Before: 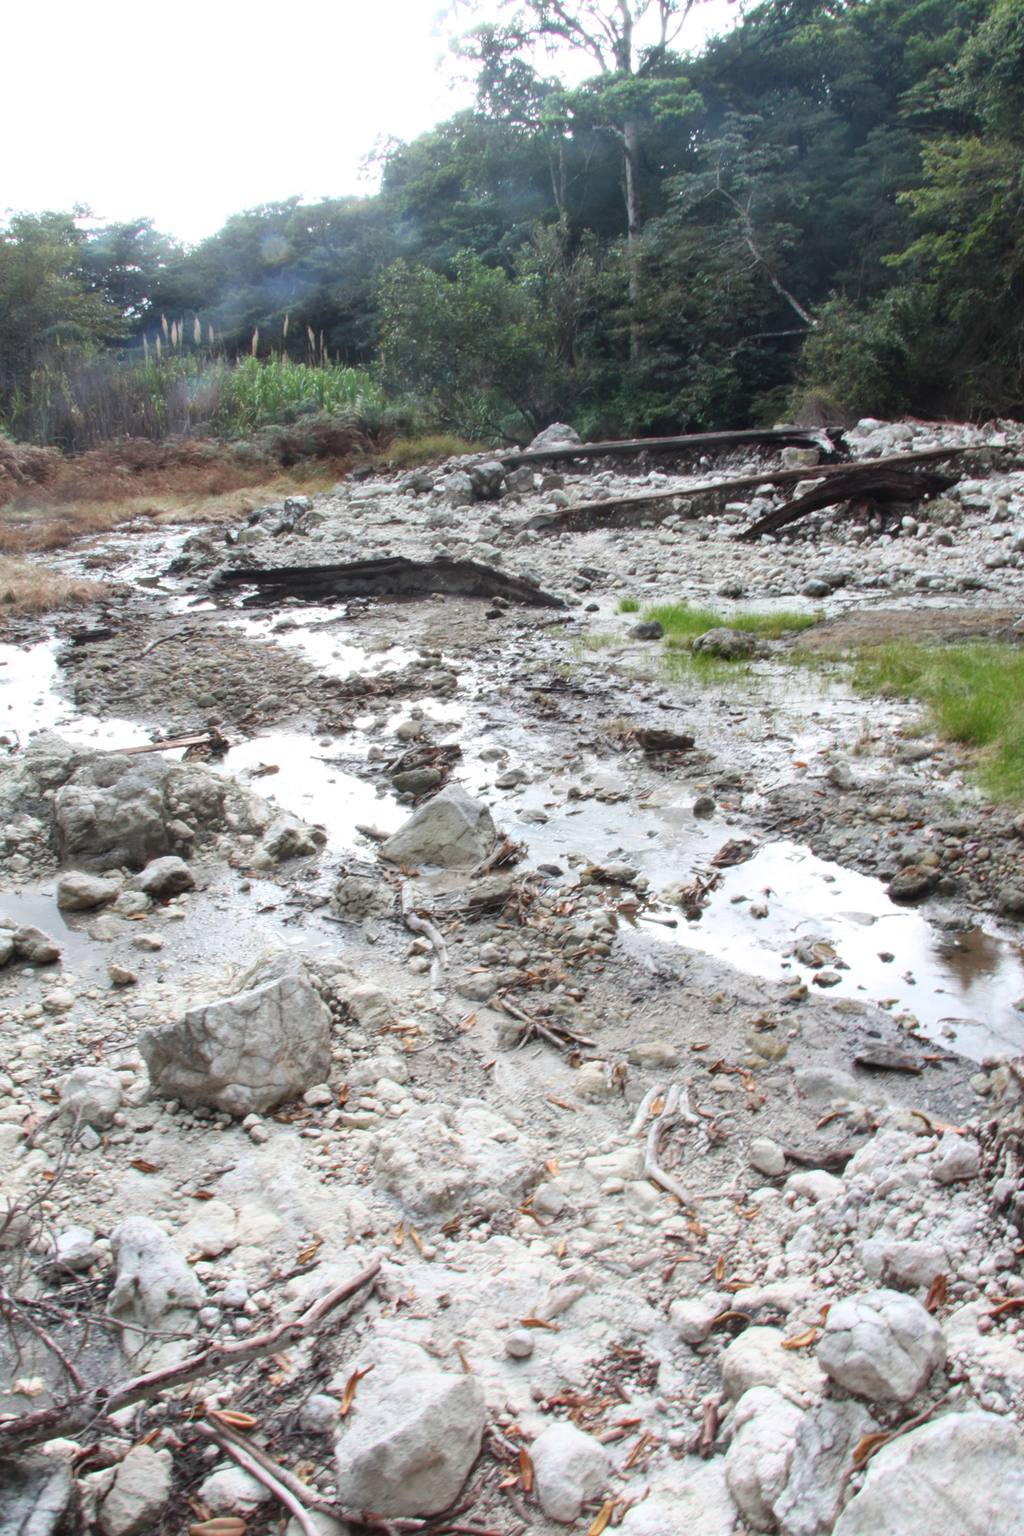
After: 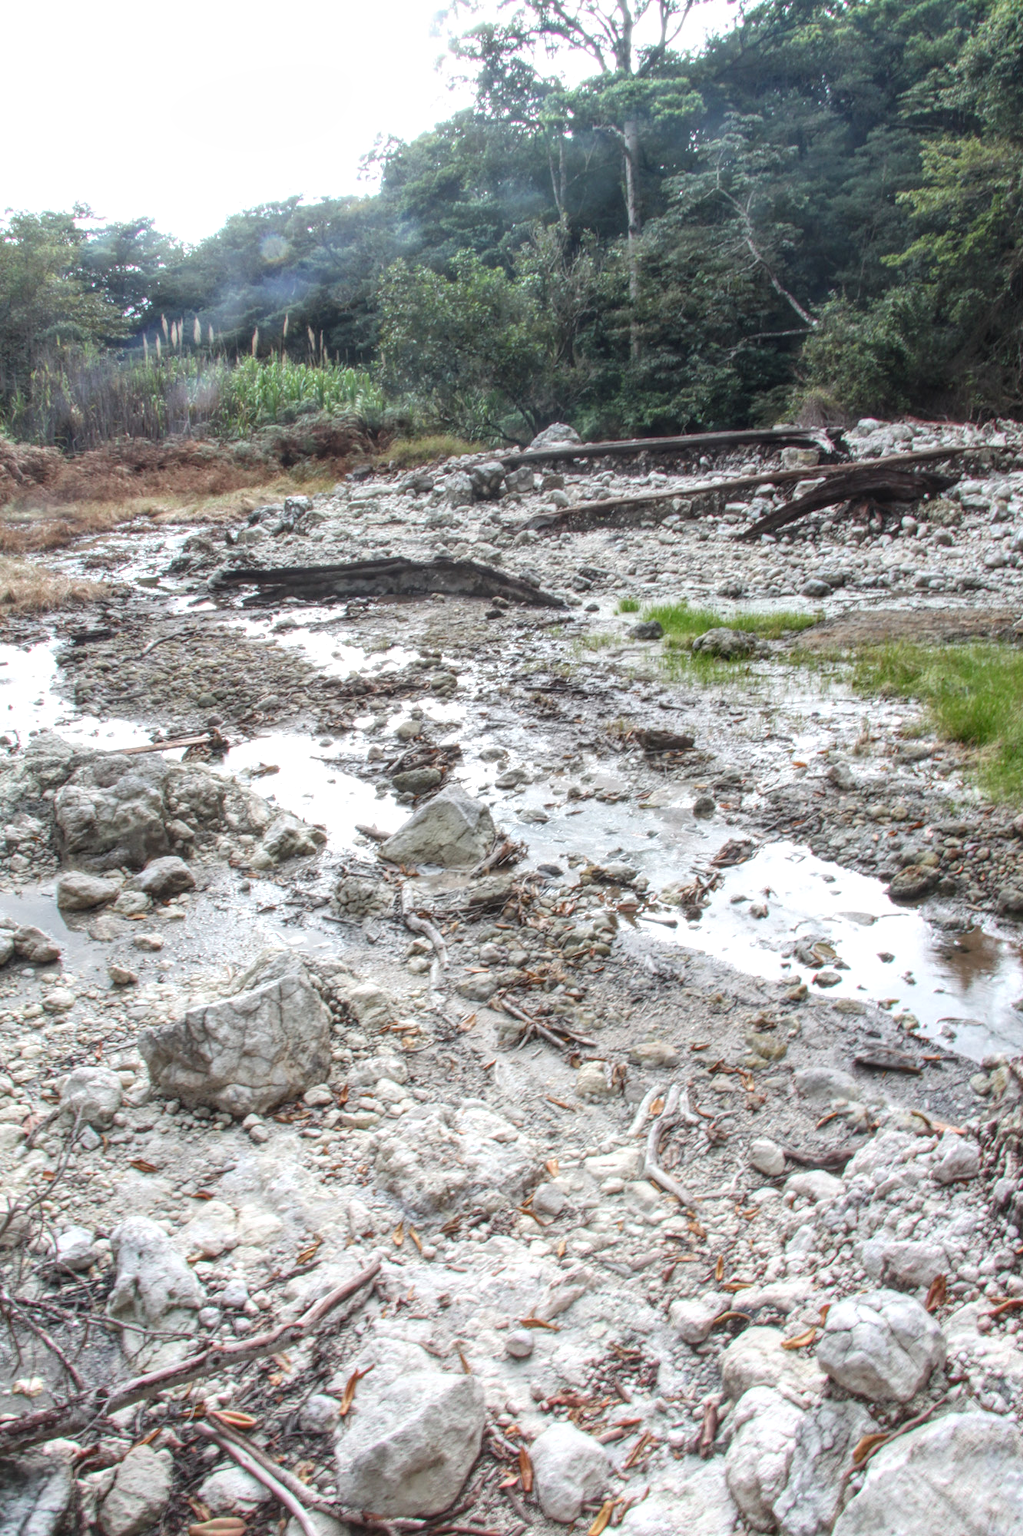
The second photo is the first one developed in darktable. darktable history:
local contrast: highlights 76%, shadows 55%, detail 177%, midtone range 0.208
